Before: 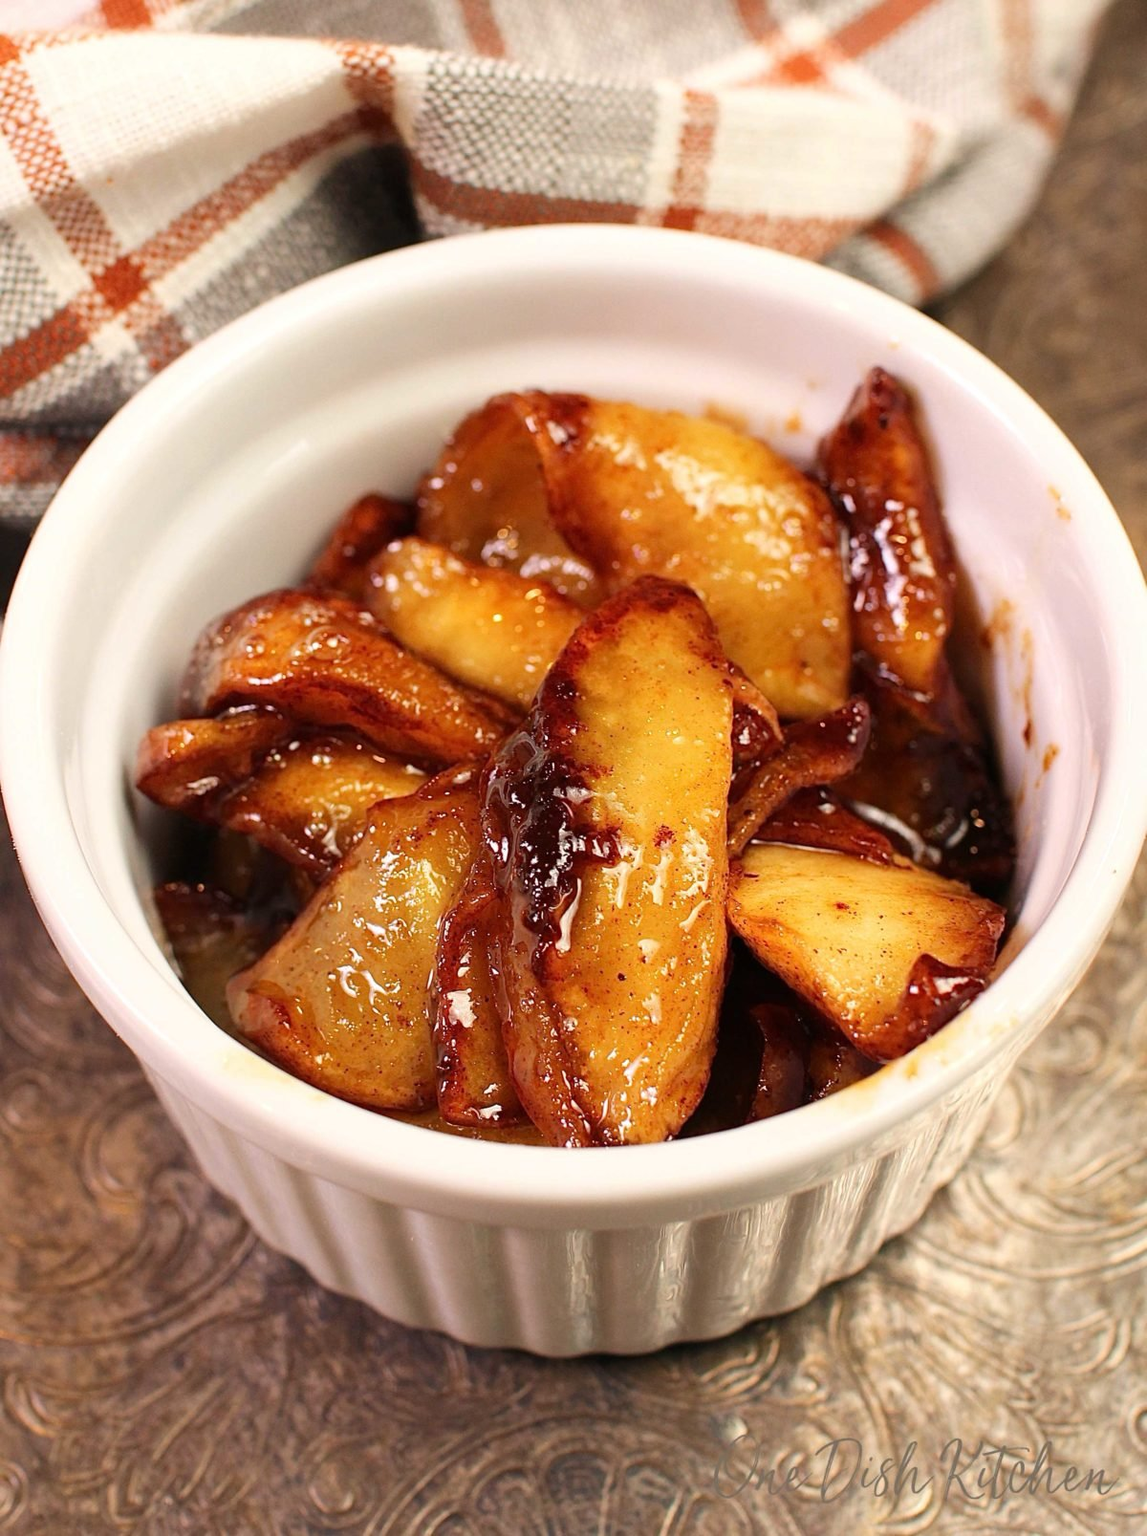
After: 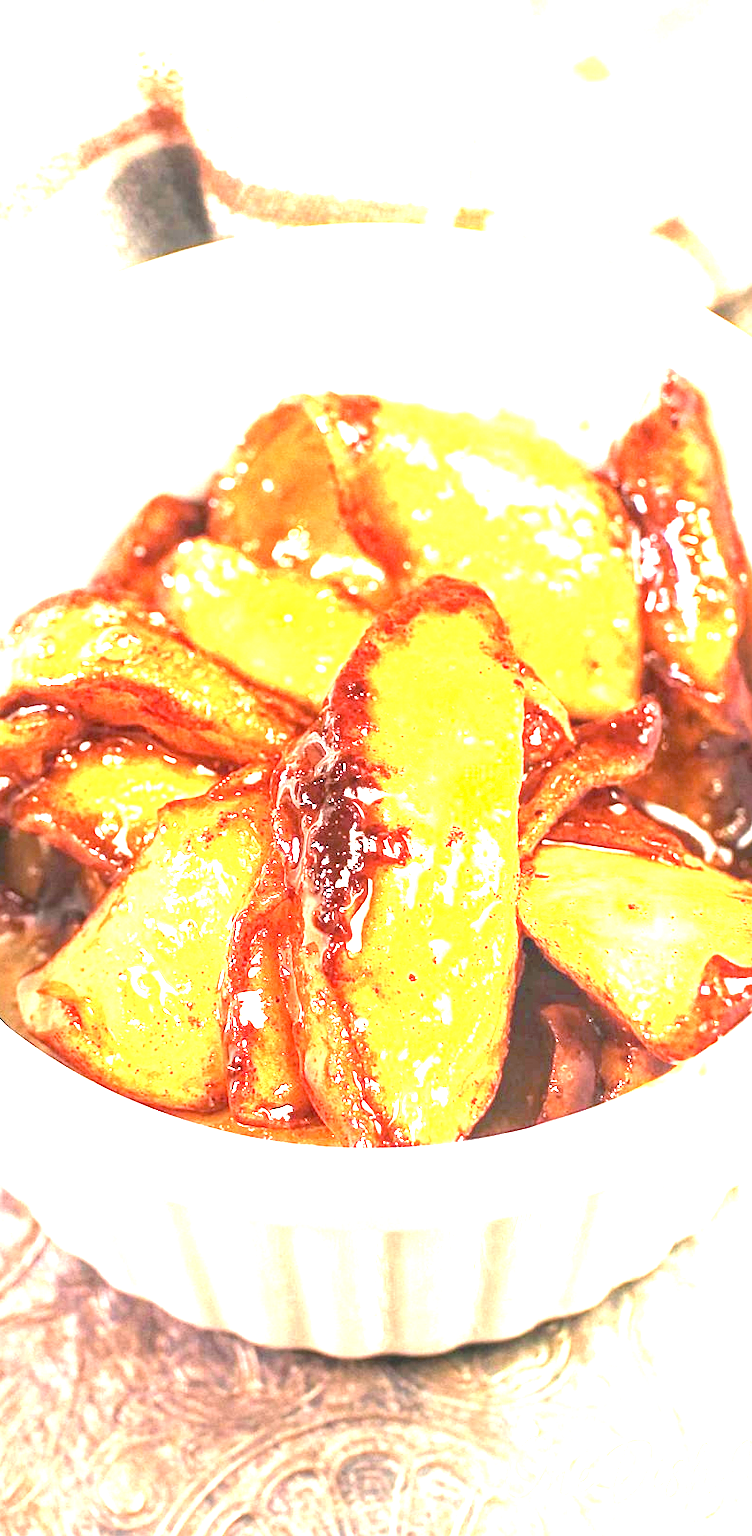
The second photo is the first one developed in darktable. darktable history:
crop and rotate: left 18.25%, right 16.087%
local contrast: on, module defaults
exposure: exposure 2.942 EV, compensate exposure bias true, compensate highlight preservation false
